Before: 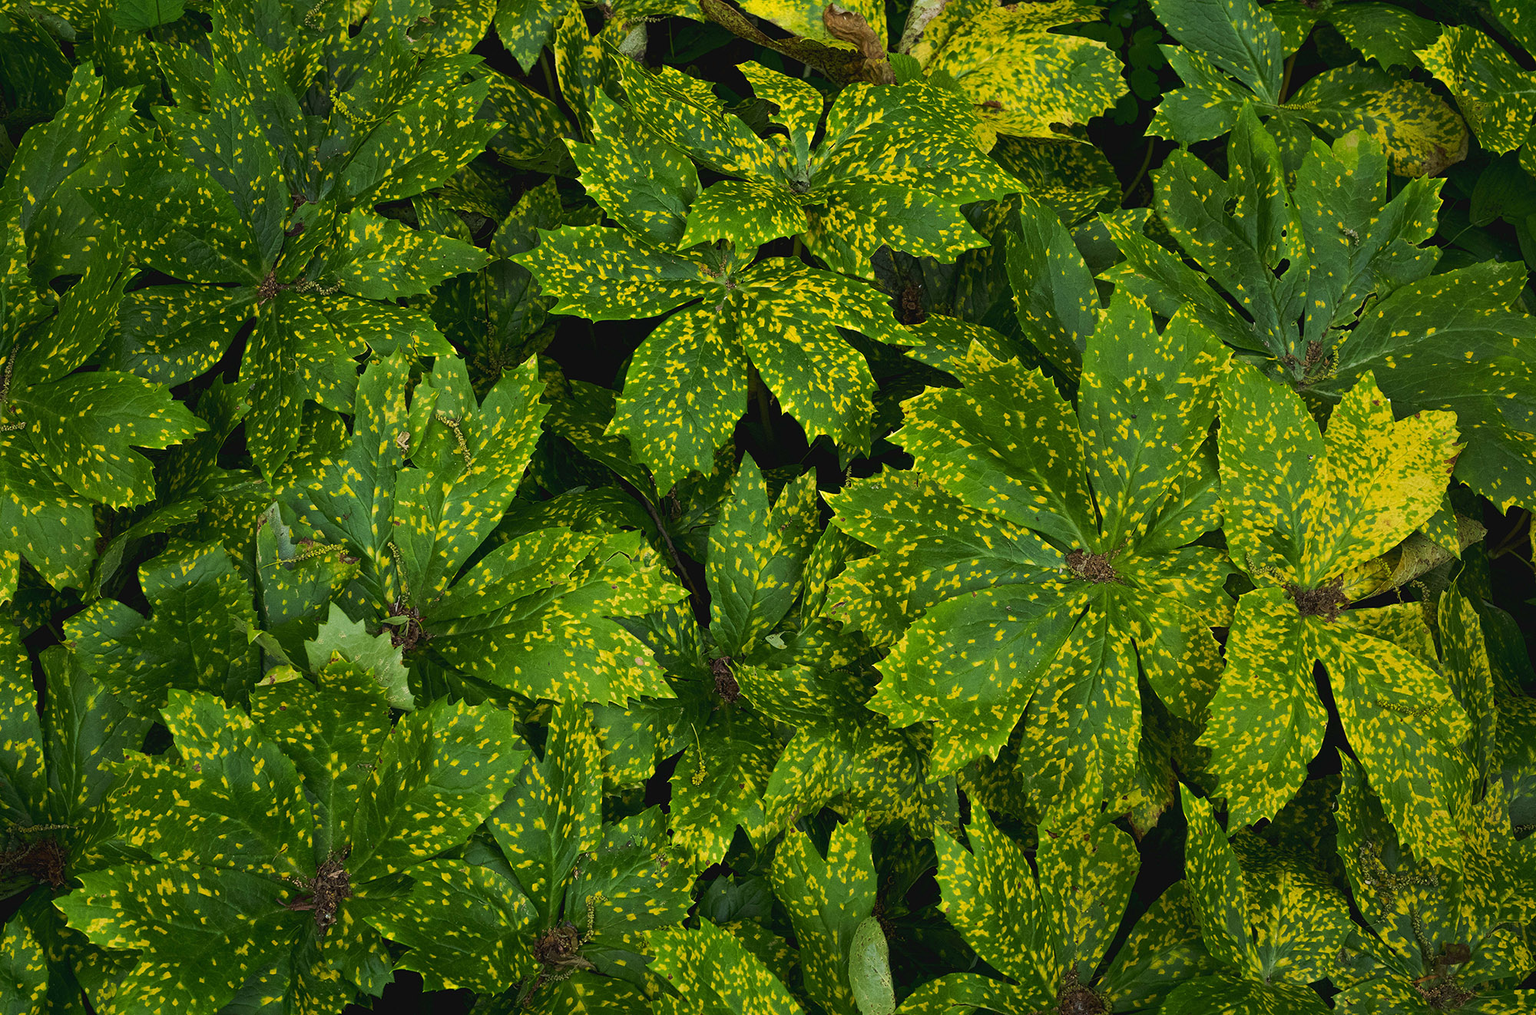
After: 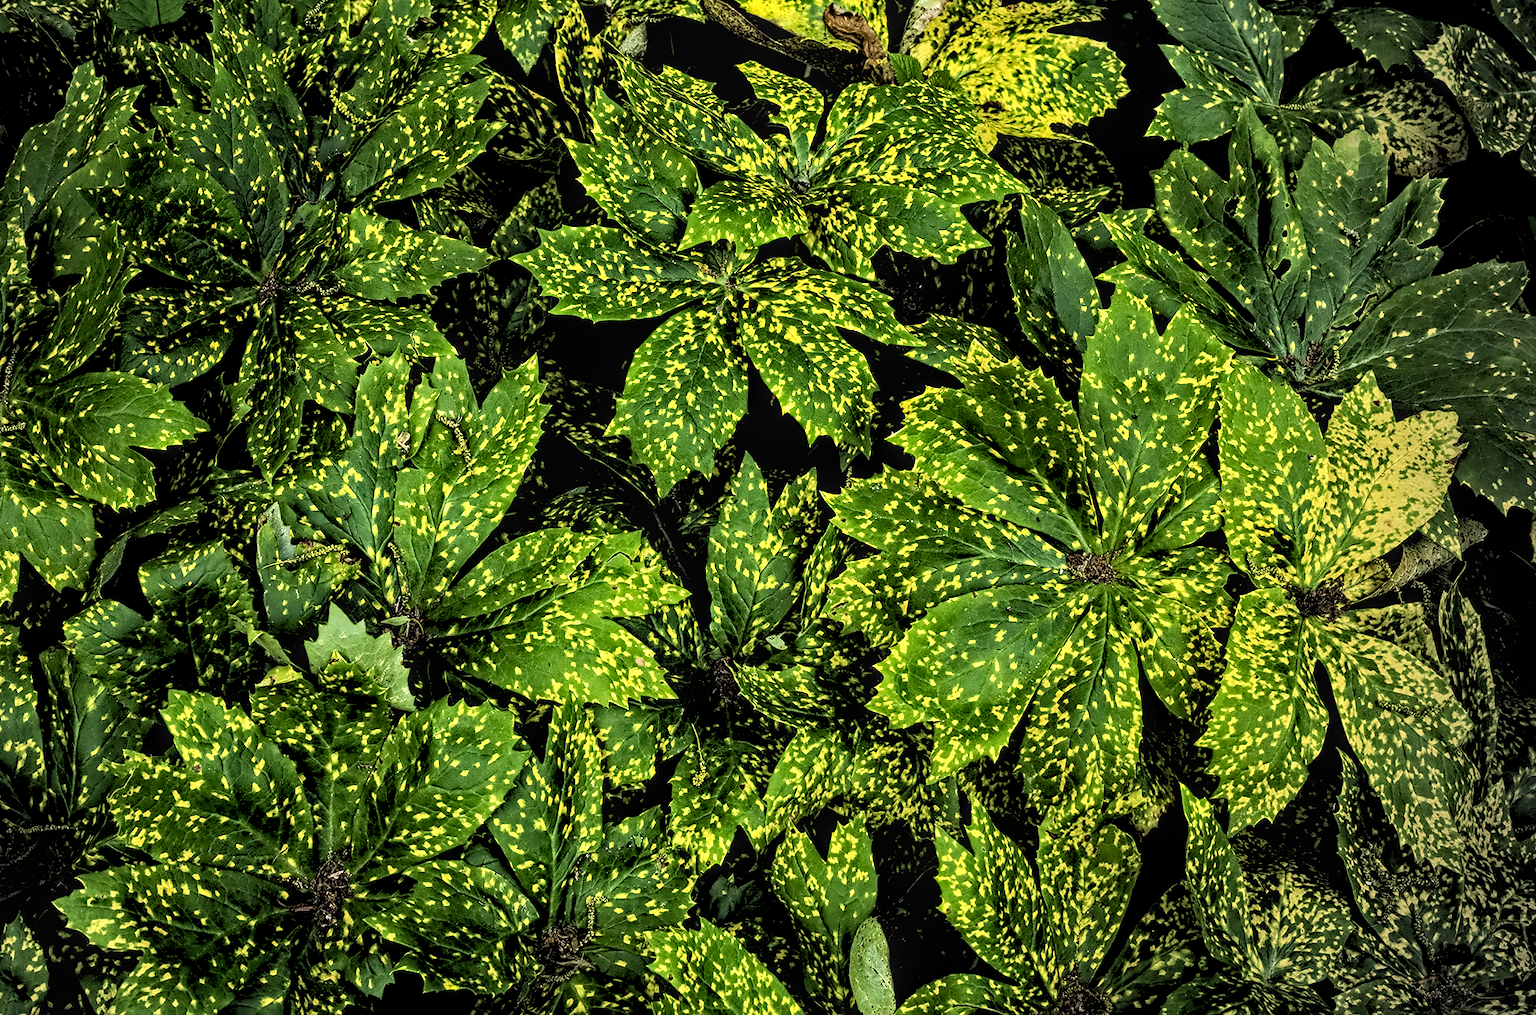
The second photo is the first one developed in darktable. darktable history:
local contrast: on, module defaults
tone equalizer: -8 EV -0.75 EV, -7 EV -0.7 EV, -6 EV -0.6 EV, -5 EV -0.4 EV, -3 EV 0.4 EV, -2 EV 0.6 EV, -1 EV 0.7 EV, +0 EV 0.75 EV, edges refinement/feathering 500, mask exposure compensation -1.57 EV, preserve details no
vignetting: center (-0.15, 0.013)
rgb levels: preserve colors sum RGB, levels [[0.038, 0.433, 0.934], [0, 0.5, 1], [0, 0.5, 1]]
contrast equalizer: octaves 7, y [[0.5, 0.542, 0.583, 0.625, 0.667, 0.708], [0.5 ×6], [0.5 ×6], [0, 0.033, 0.067, 0.1, 0.133, 0.167], [0, 0.05, 0.1, 0.15, 0.2, 0.25]]
